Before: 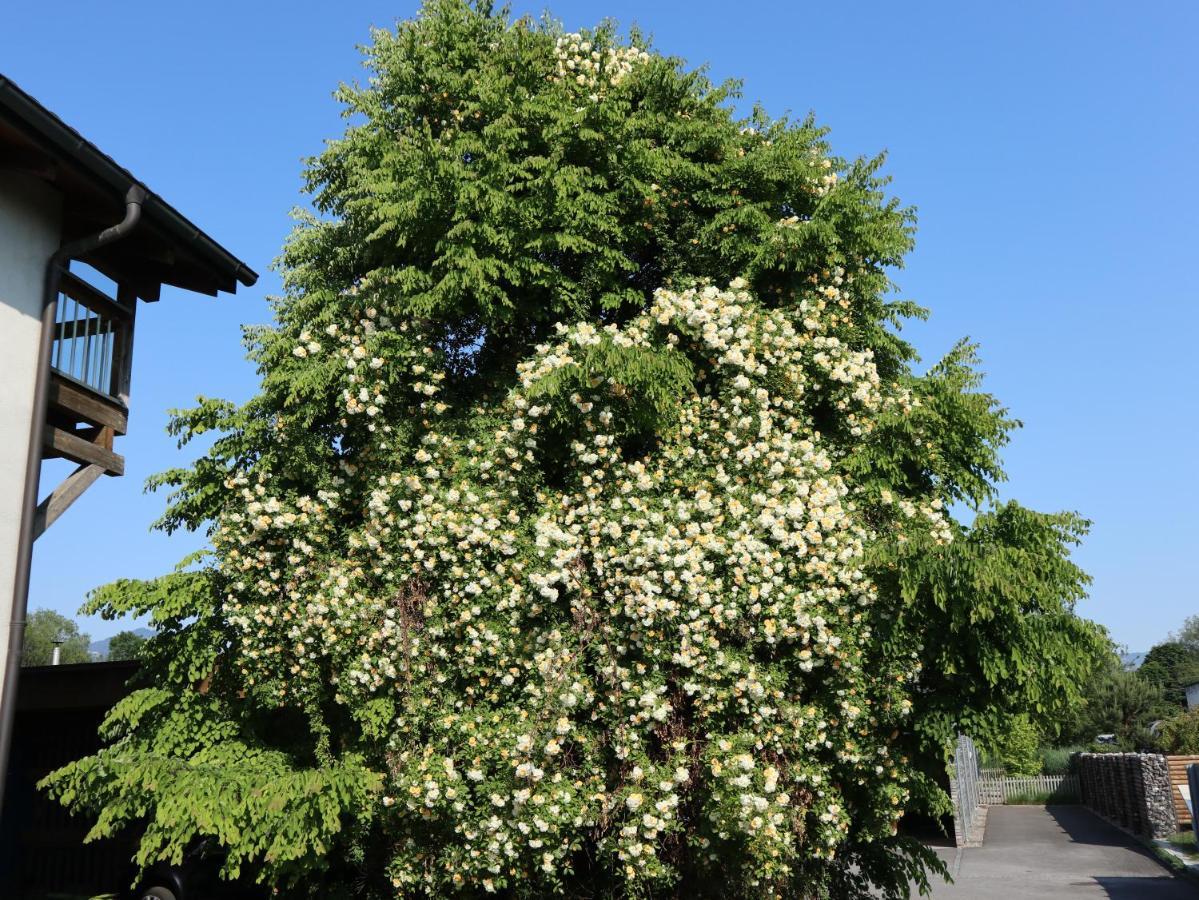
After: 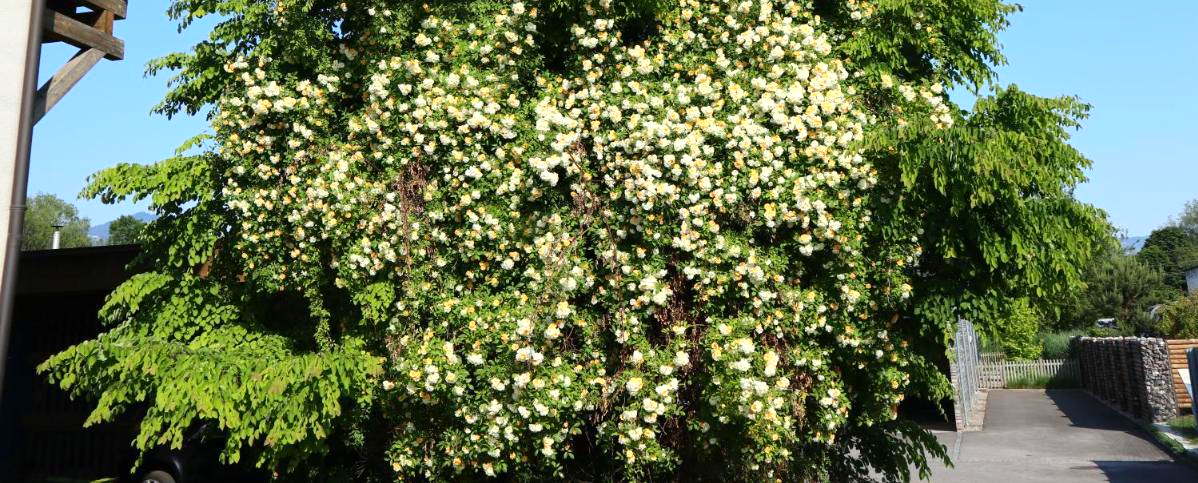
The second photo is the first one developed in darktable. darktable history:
crop and rotate: top 46.237%
contrast brightness saturation: contrast 0.08, saturation 0.2
exposure: exposure 0.3 EV, compensate highlight preservation false
